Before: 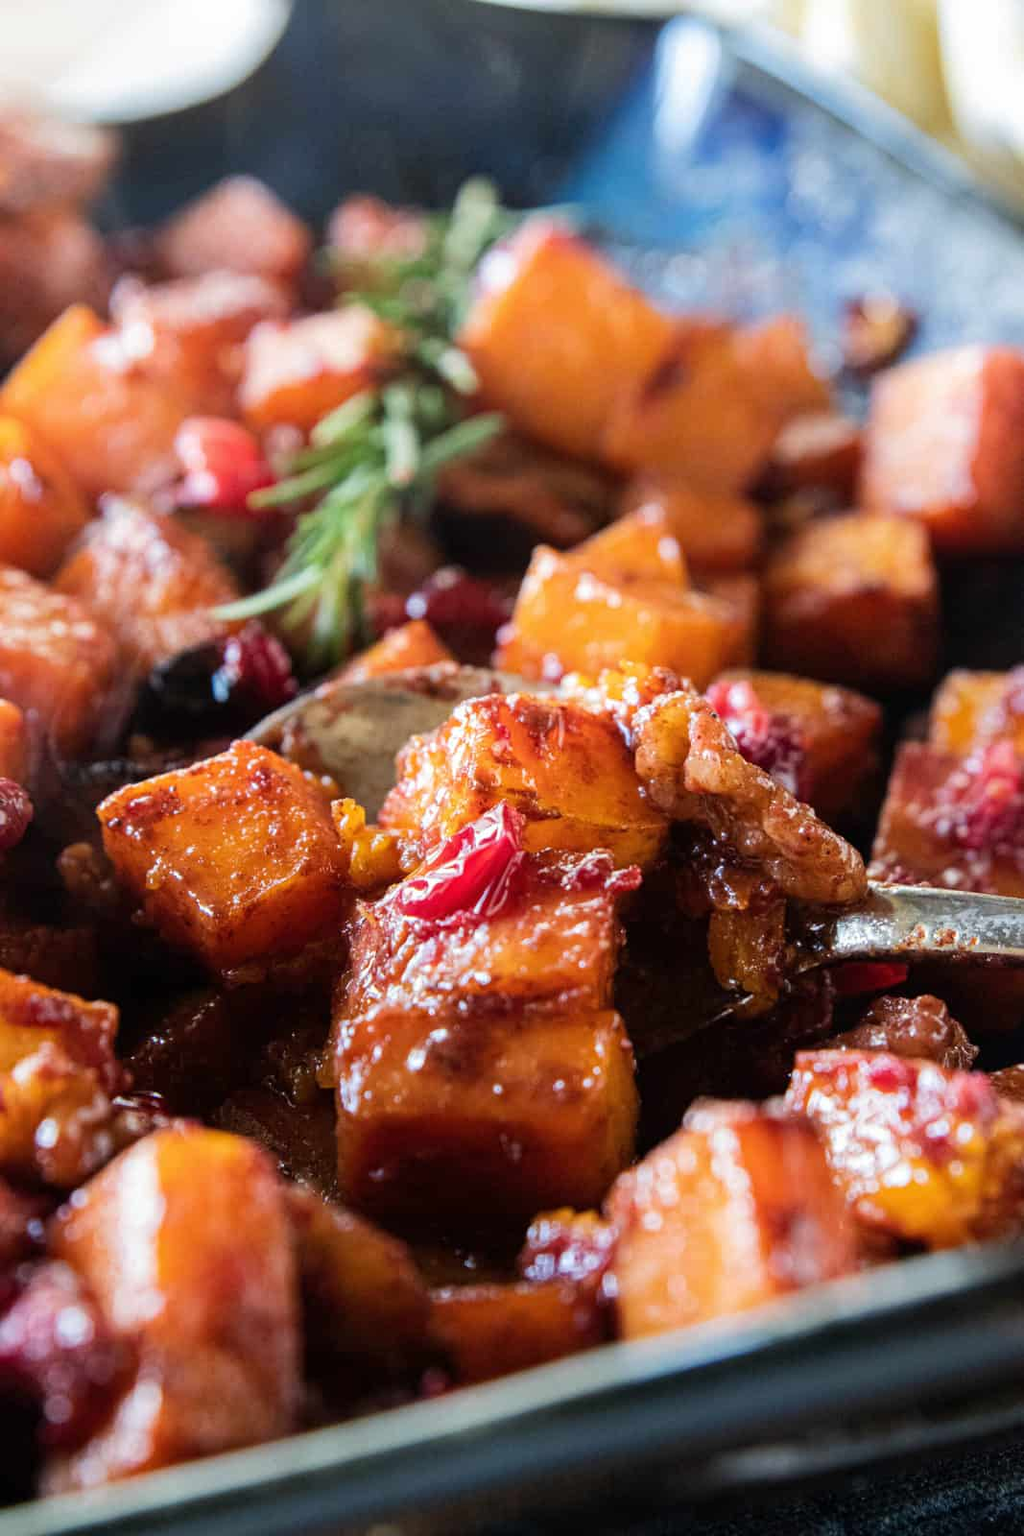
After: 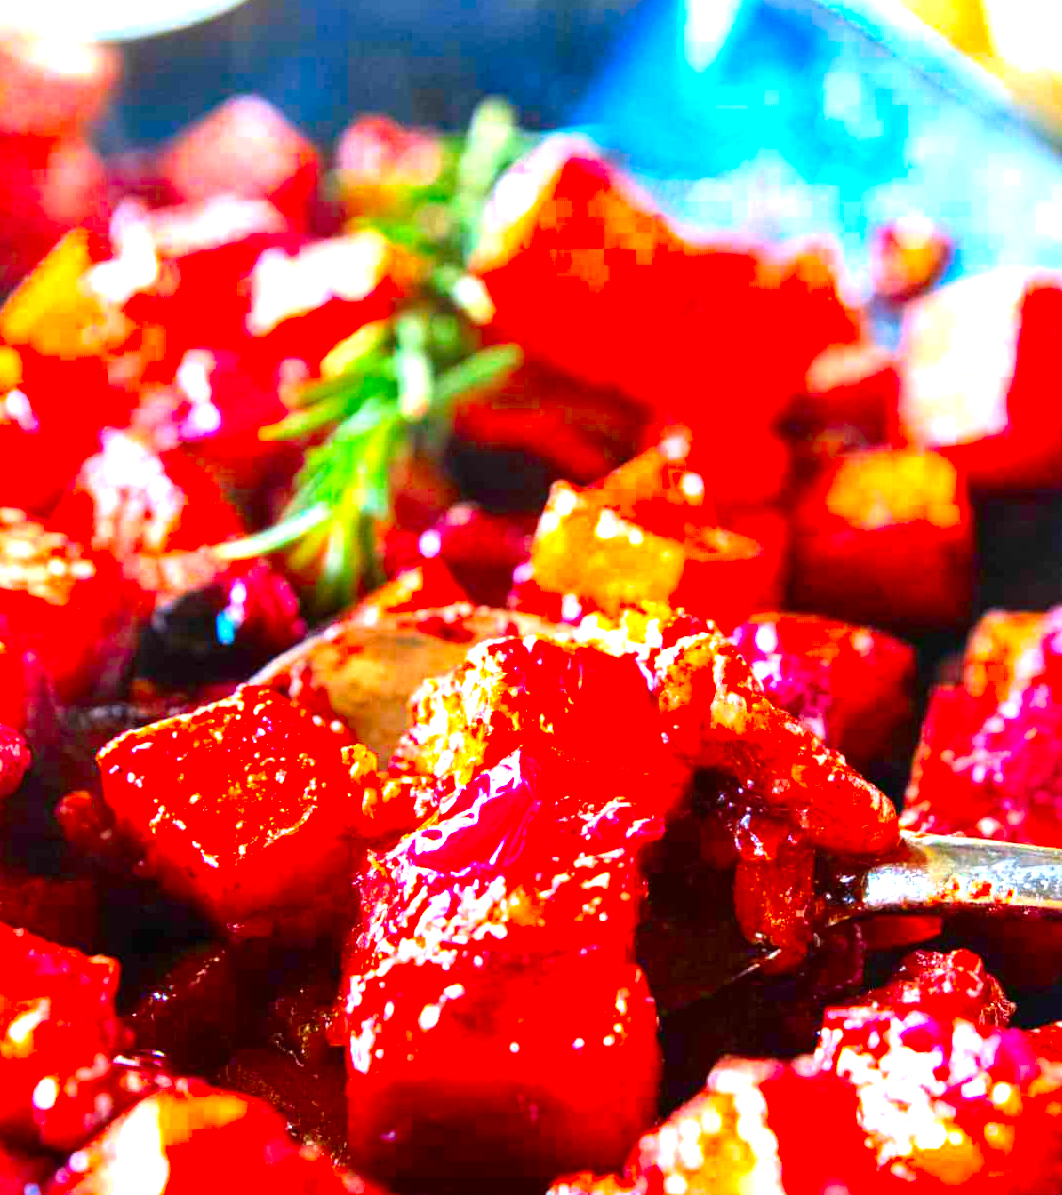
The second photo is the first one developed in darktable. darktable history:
crop: left 0.387%, top 5.469%, bottom 19.809%
color correction: highlights a* 1.59, highlights b* -1.7, saturation 2.48
exposure: exposure 1.2 EV, compensate highlight preservation false
